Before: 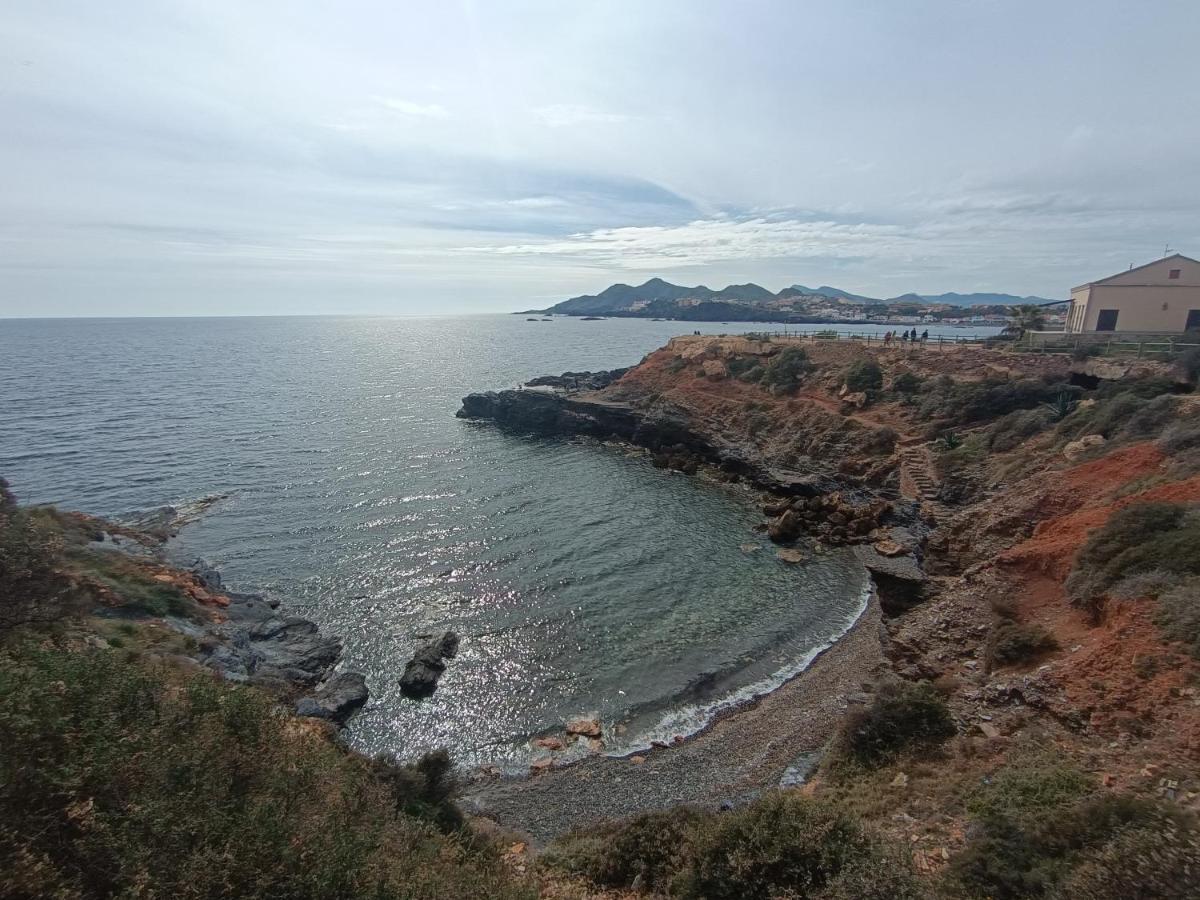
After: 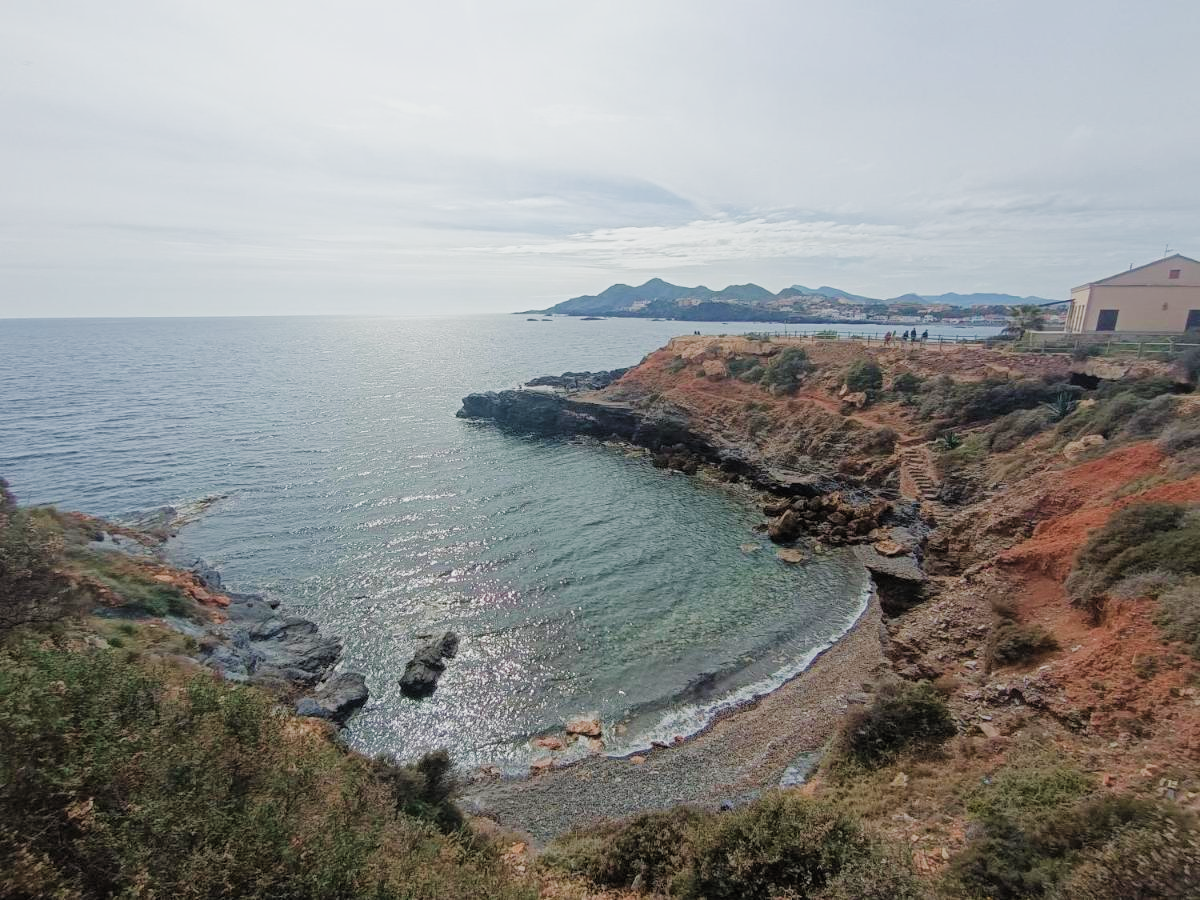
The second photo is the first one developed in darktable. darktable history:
exposure: black level correction 0, exposure 0.871 EV, compensate highlight preservation false
filmic rgb: black relative exposure -7.21 EV, white relative exposure 5.34 EV, hardness 3.02, preserve chrominance RGB euclidean norm (legacy), color science v4 (2020), iterations of high-quality reconstruction 0
velvia: on, module defaults
